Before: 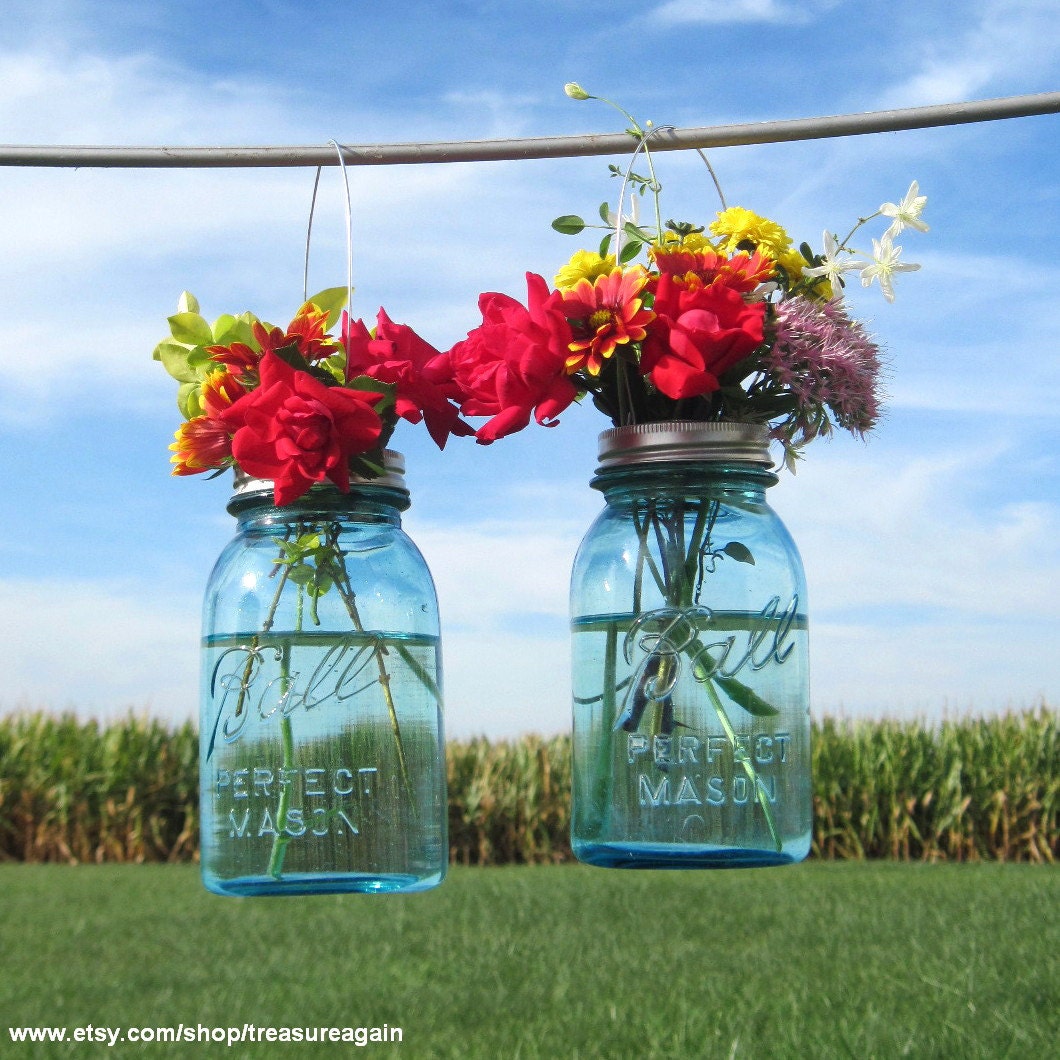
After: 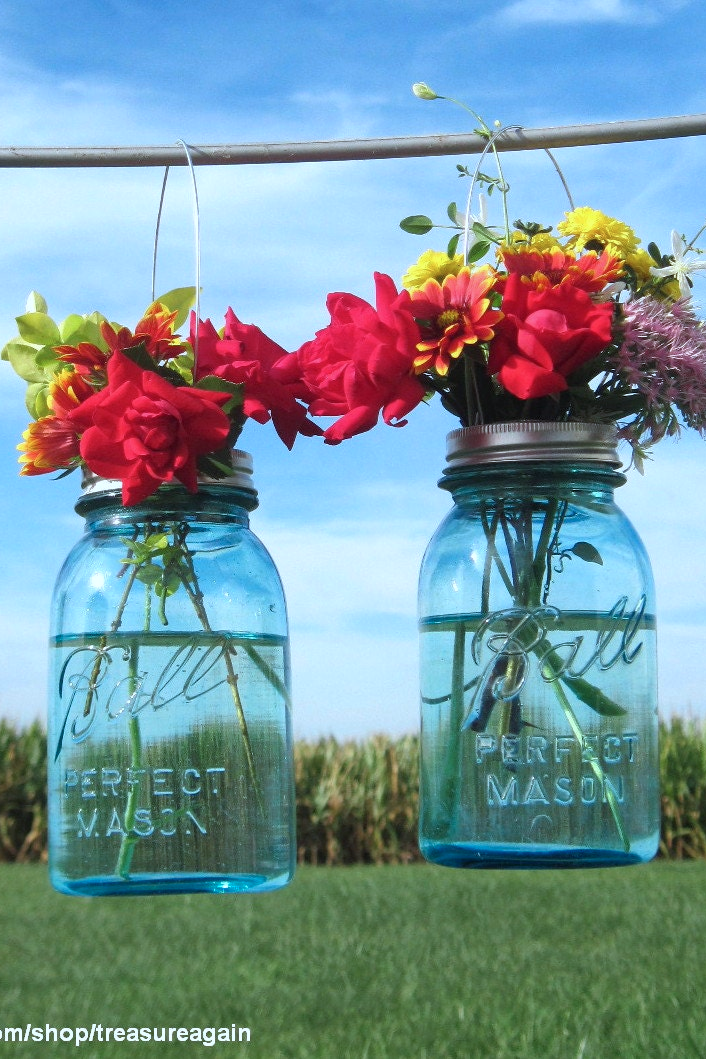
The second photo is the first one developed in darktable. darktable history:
color correction: highlights a* -4.18, highlights b* -10.81
crop and rotate: left 14.385%, right 18.948%
